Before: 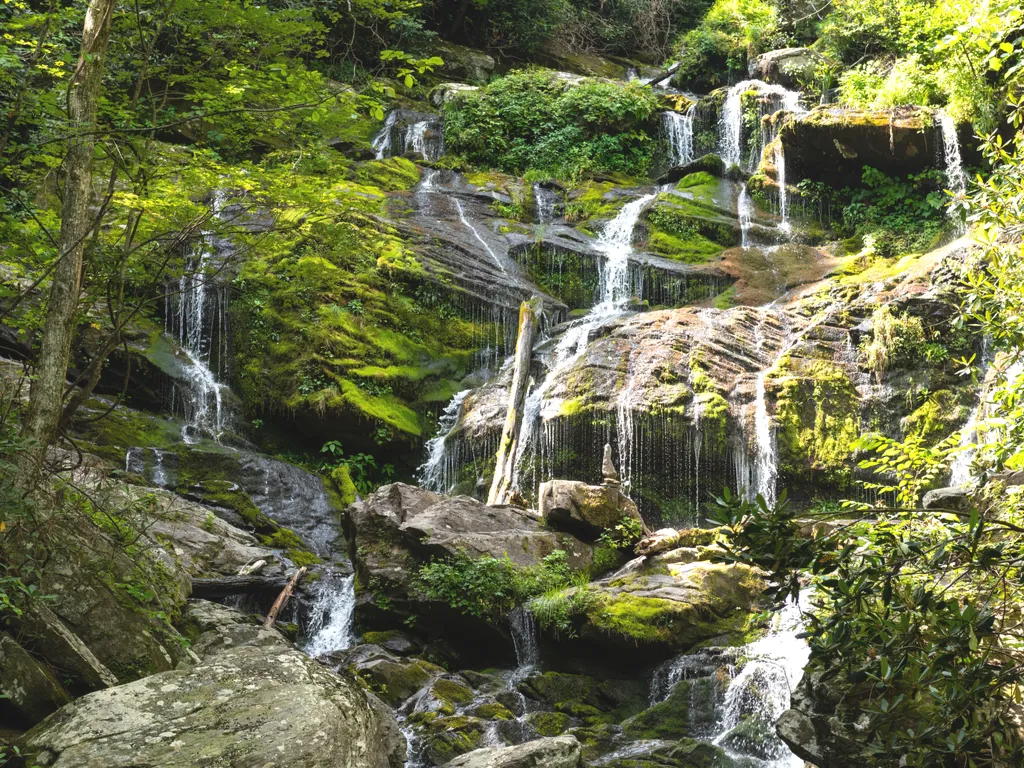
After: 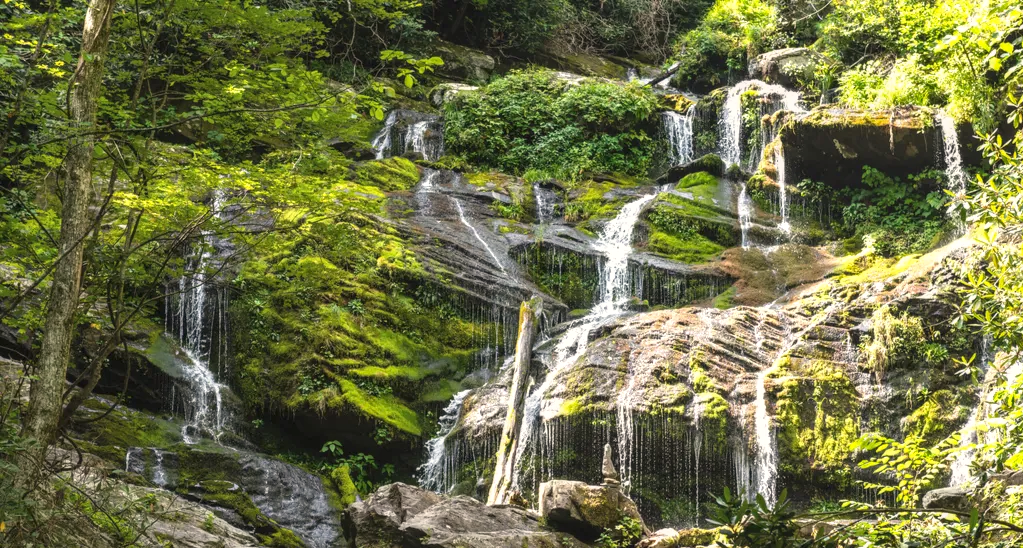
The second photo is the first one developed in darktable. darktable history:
white balance: red 0.978, blue 0.999
local contrast: on, module defaults
color correction: highlights a* 3.84, highlights b* 5.07
crop: bottom 28.576%
